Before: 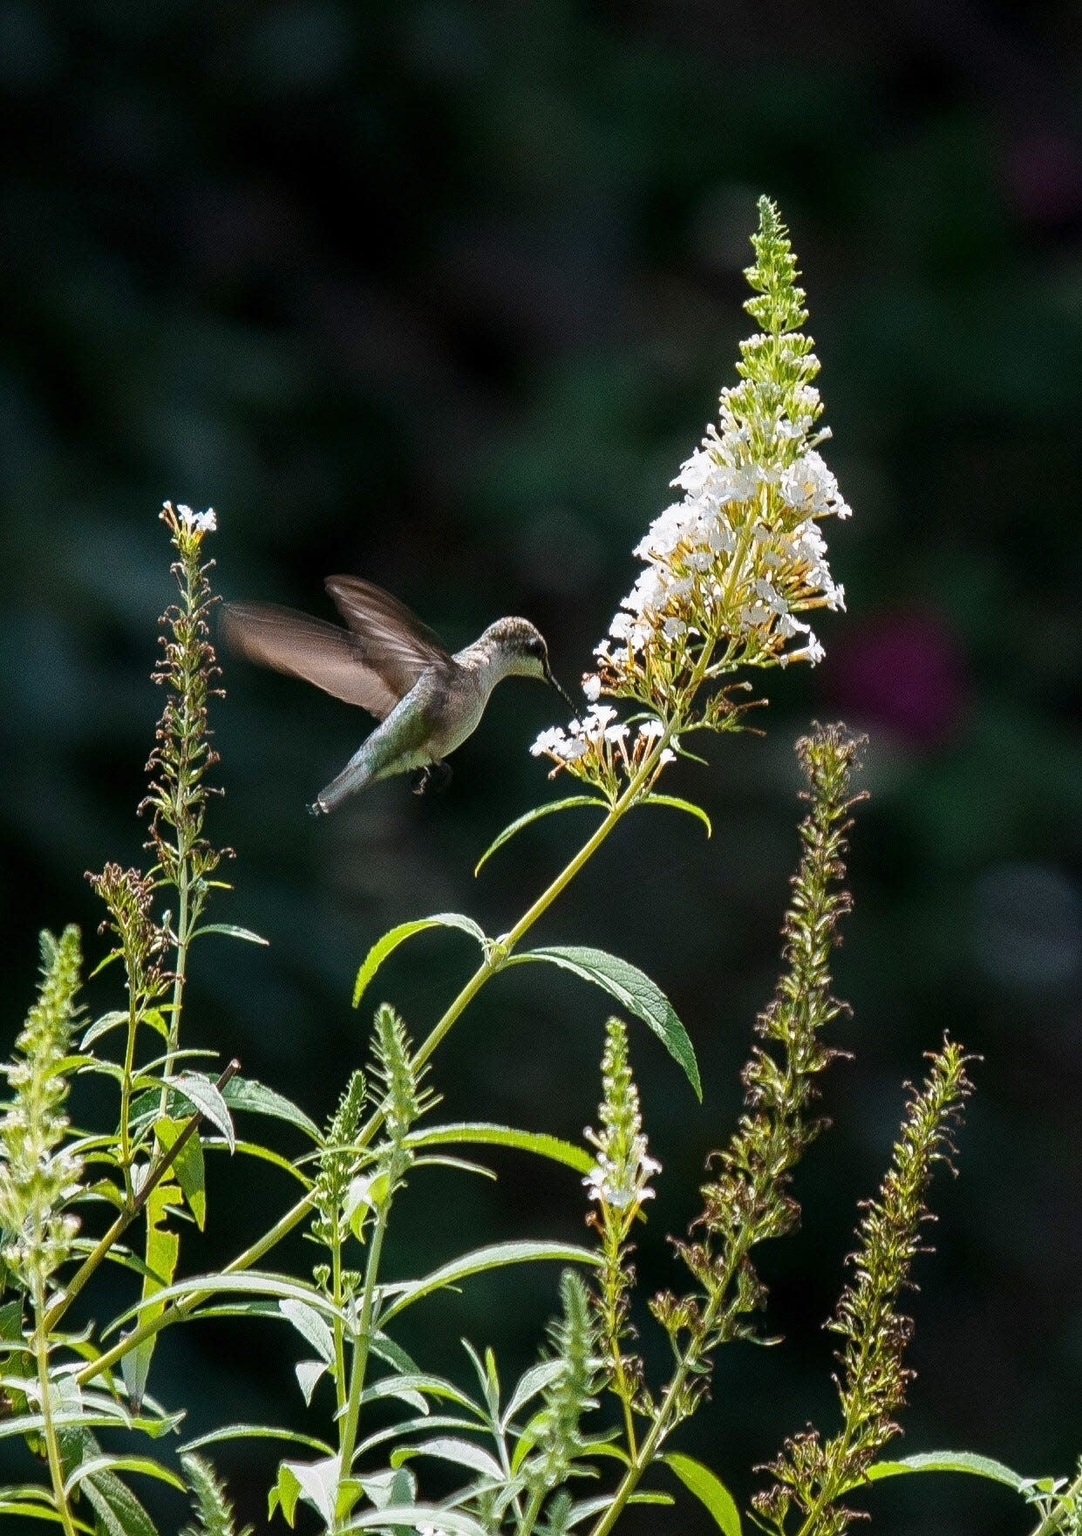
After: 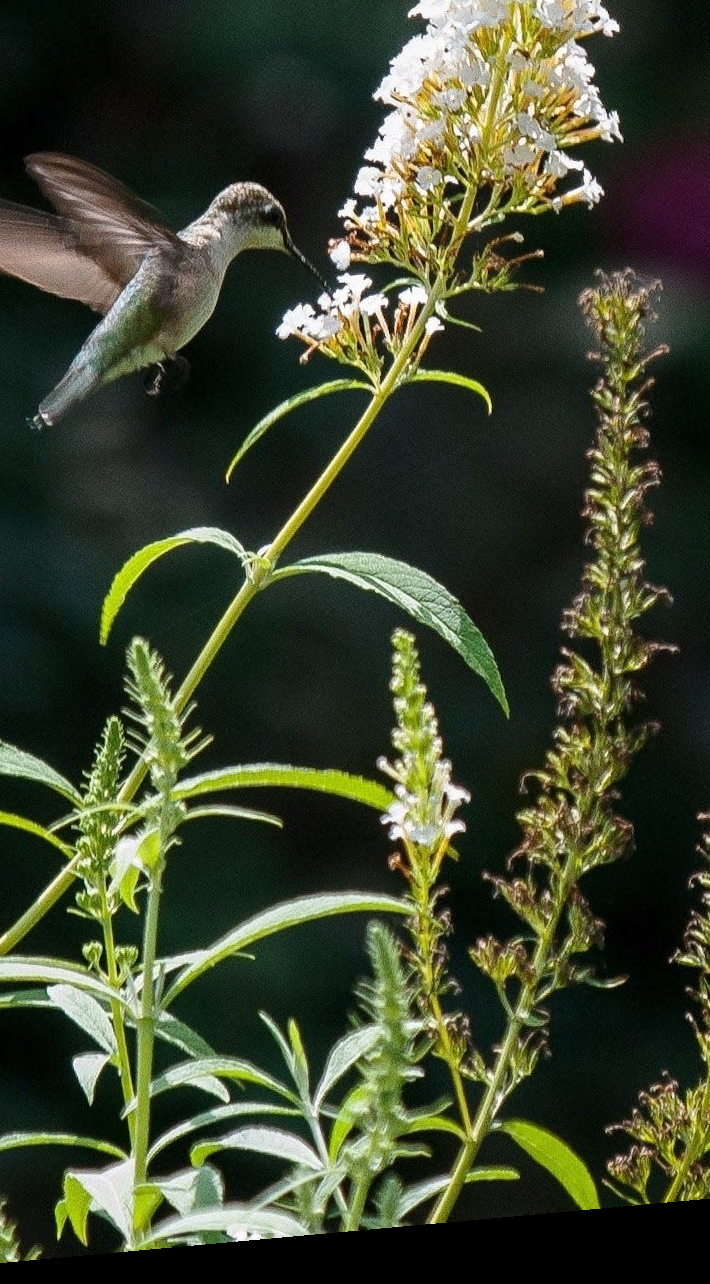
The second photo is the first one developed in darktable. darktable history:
crop and rotate: left 29.237%, top 31.152%, right 19.807%
rotate and perspective: rotation -5.2°, automatic cropping off
